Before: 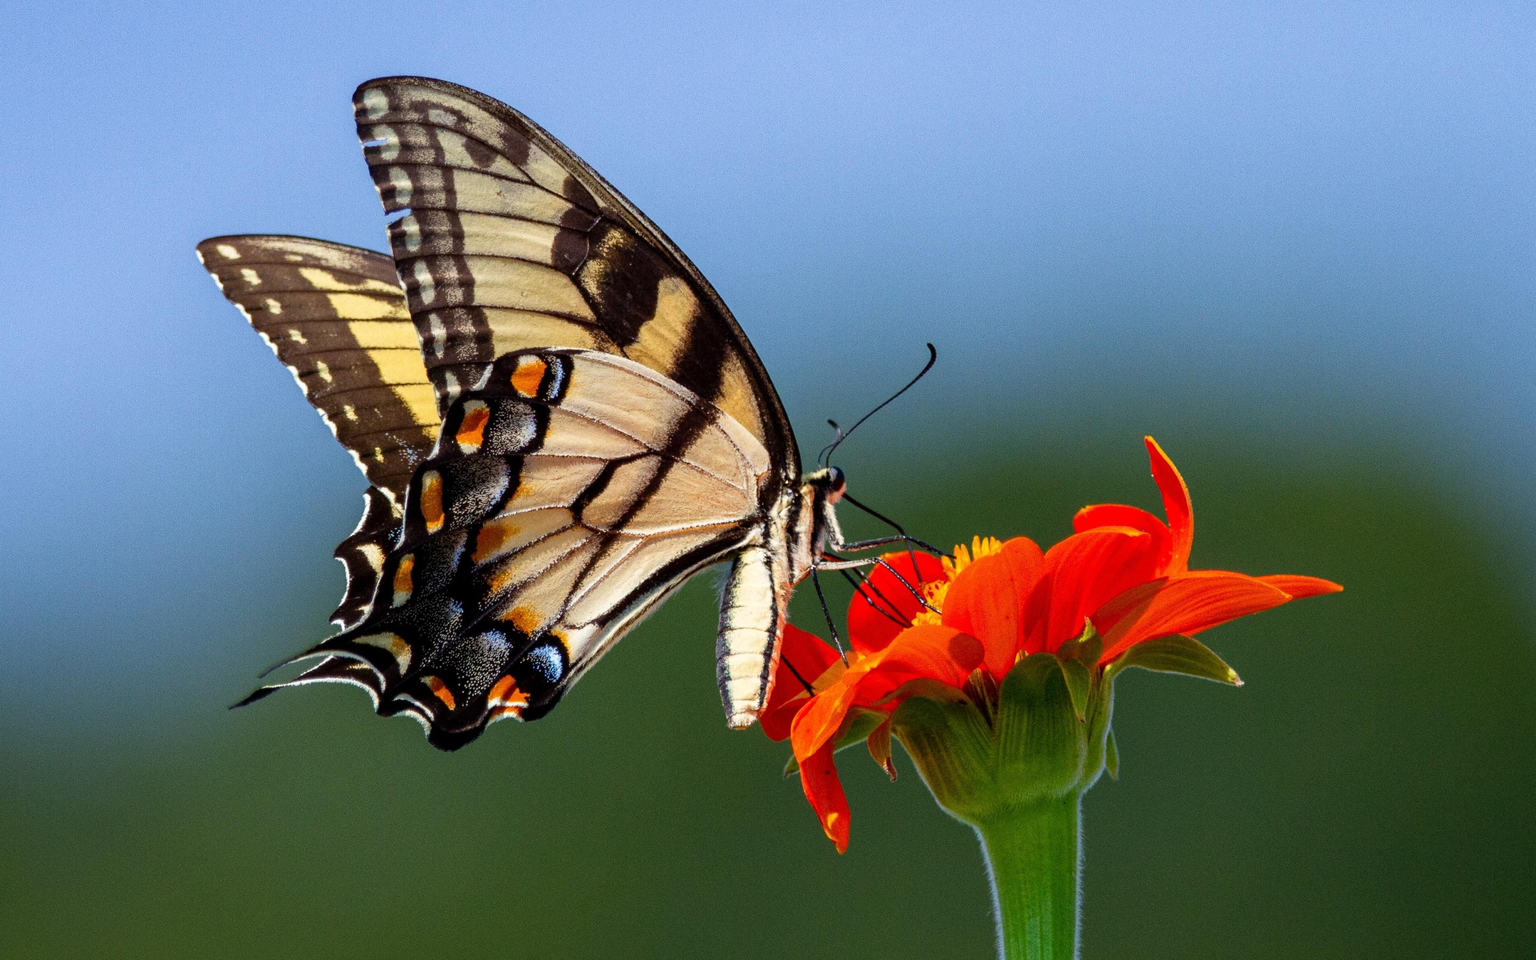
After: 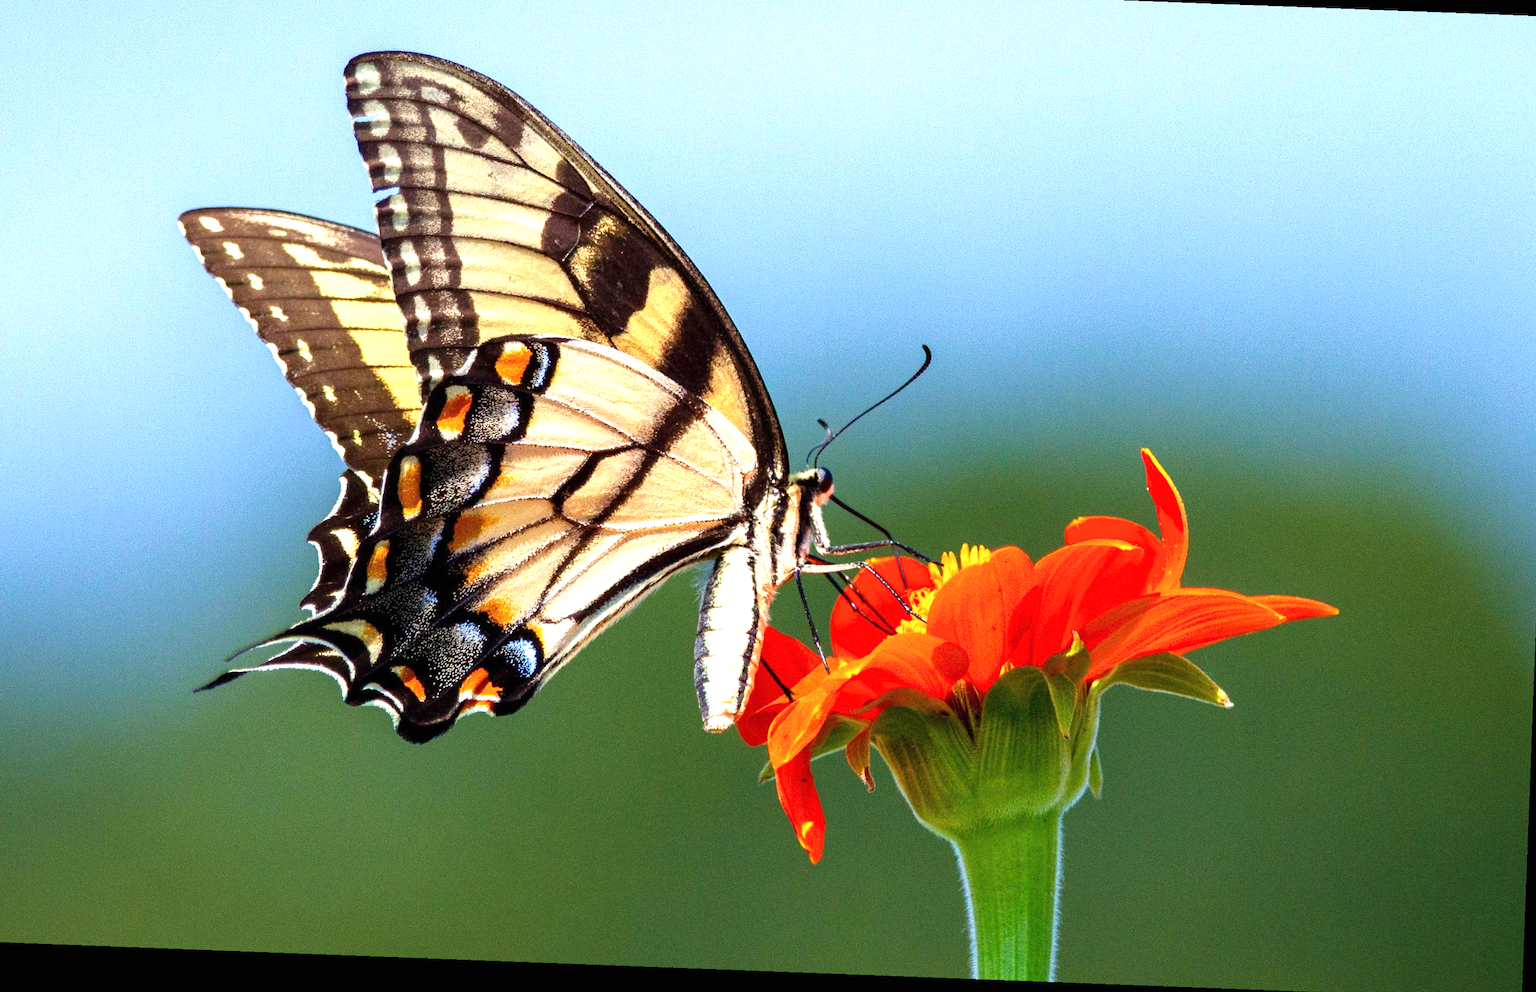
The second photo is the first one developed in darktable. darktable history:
exposure: black level correction 0, exposure 1.103 EV, compensate highlight preservation false
crop and rotate: angle -2.17°, left 3.147%, top 4.091%, right 1.348%, bottom 0.645%
velvia: on, module defaults
